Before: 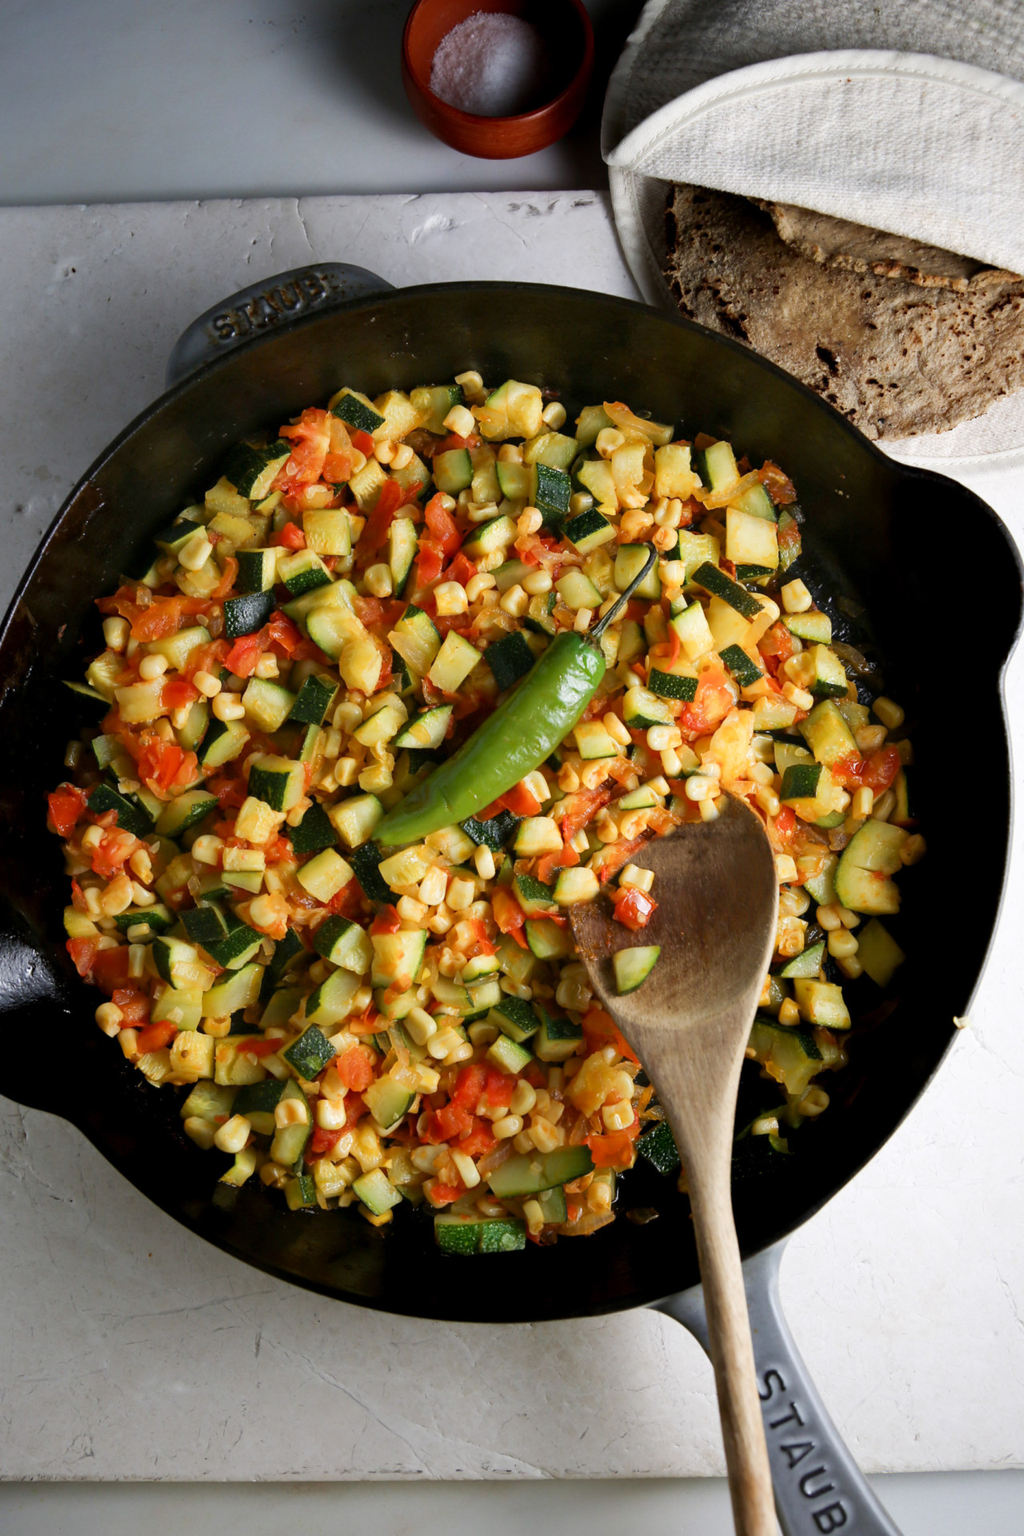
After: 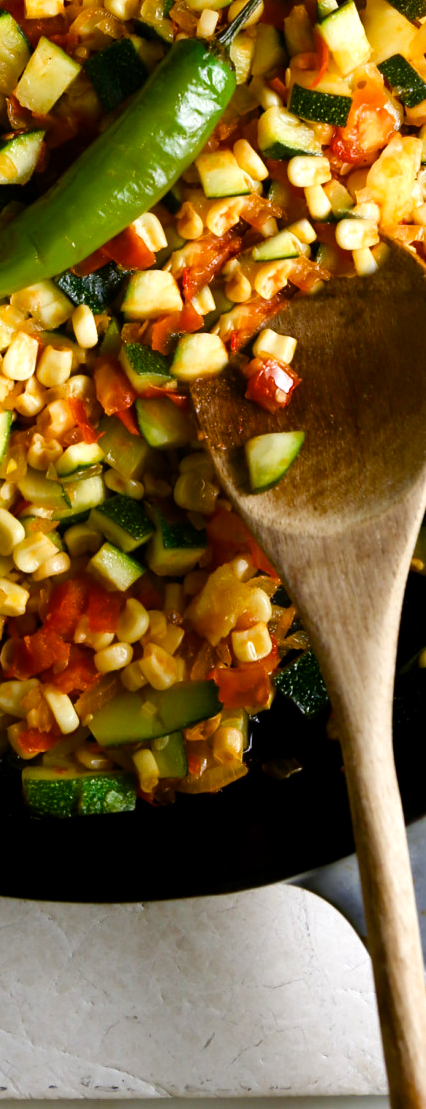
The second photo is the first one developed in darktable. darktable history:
crop: left 40.748%, top 39.145%, right 25.914%, bottom 3.058%
color balance rgb: perceptual saturation grading › global saturation 27.602%, perceptual saturation grading › highlights -24.963%, perceptual saturation grading › shadows 25.96%, global vibrance 9.409%, contrast 14.695%, saturation formula JzAzBz (2021)
